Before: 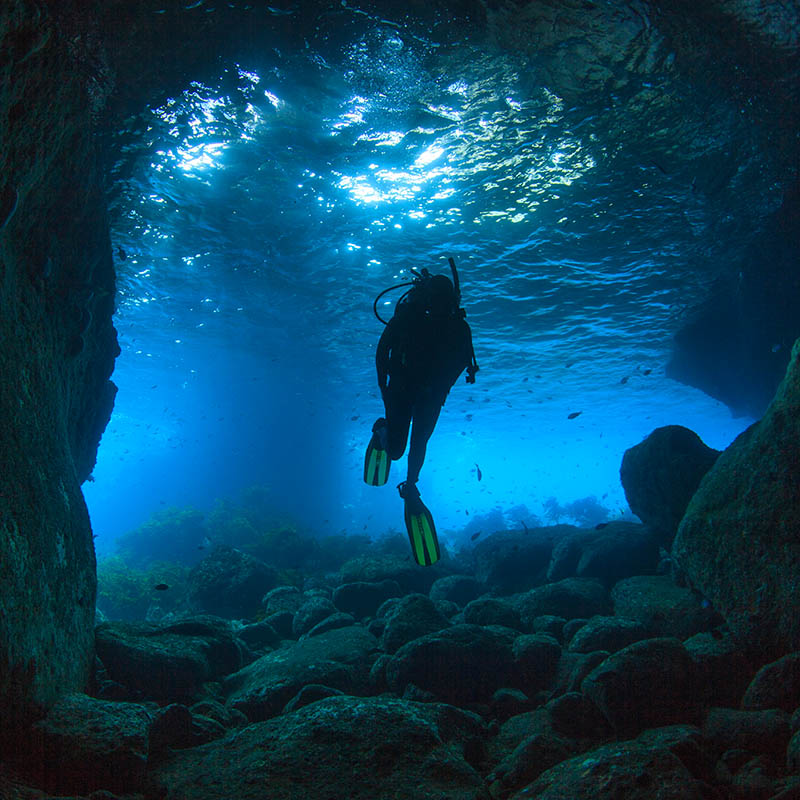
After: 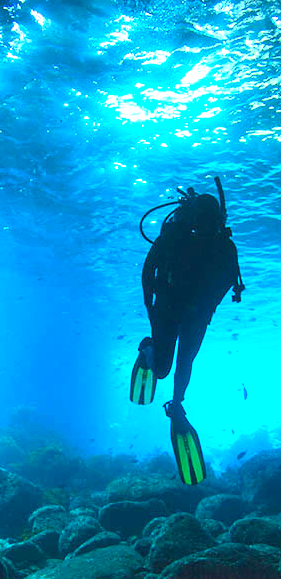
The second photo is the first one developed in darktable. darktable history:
crop and rotate: left 29.476%, top 10.214%, right 35.32%, bottom 17.333%
exposure: black level correction 0, exposure 1.1 EV, compensate highlight preservation false
contrast brightness saturation: contrast 0.2, brightness 0.16, saturation 0.22
